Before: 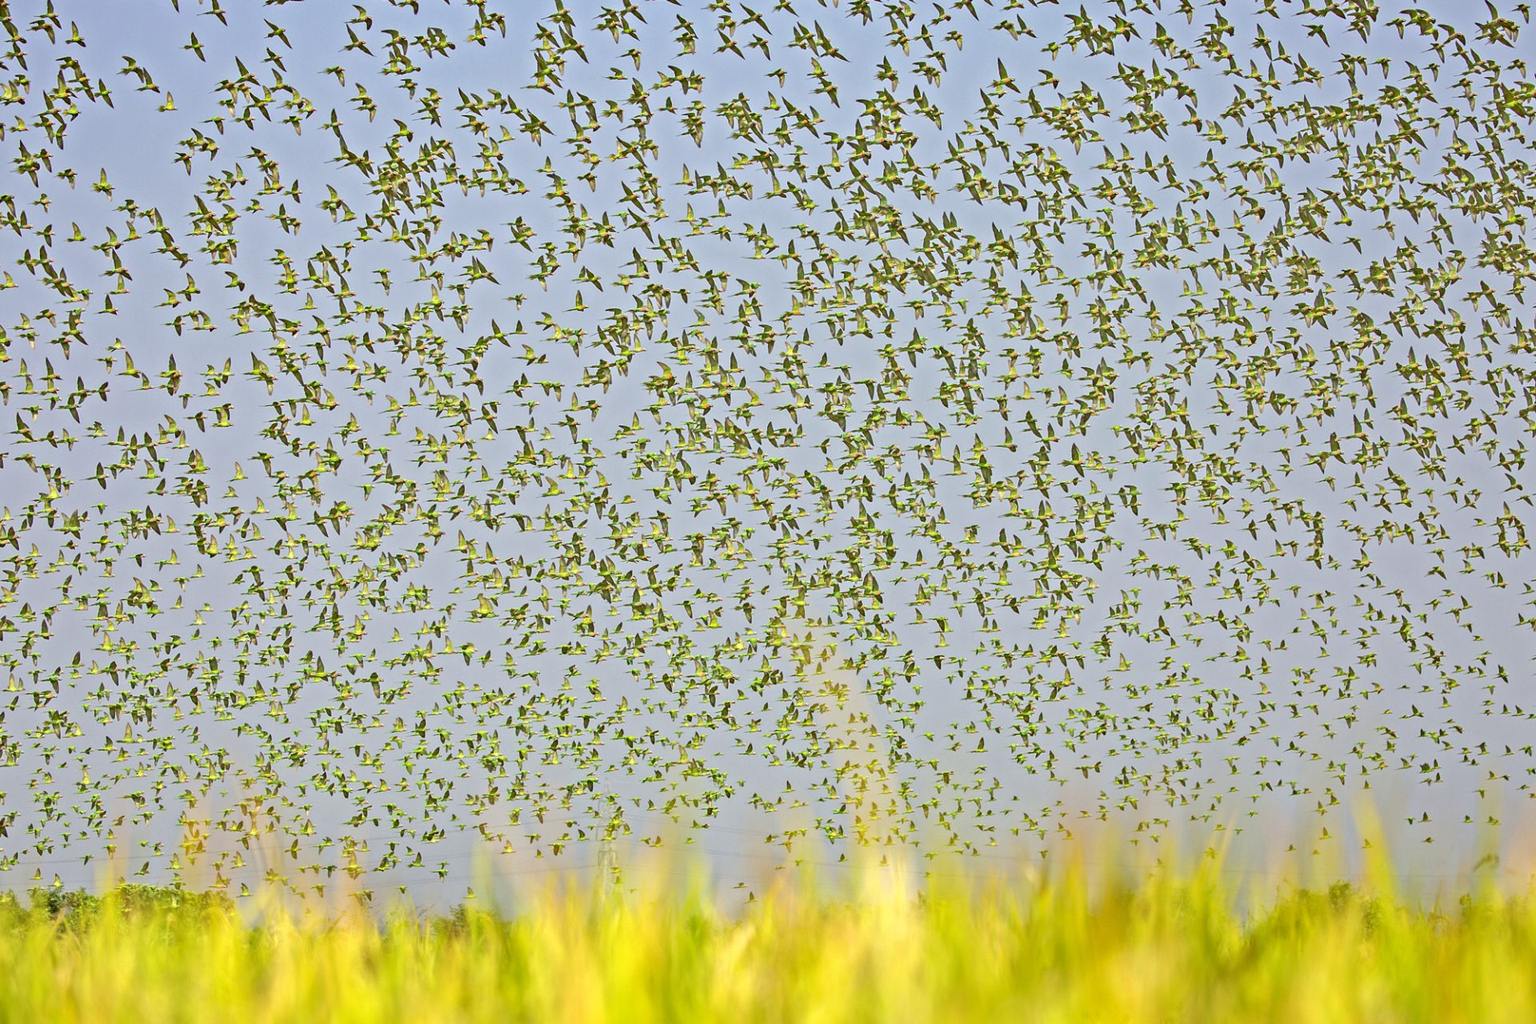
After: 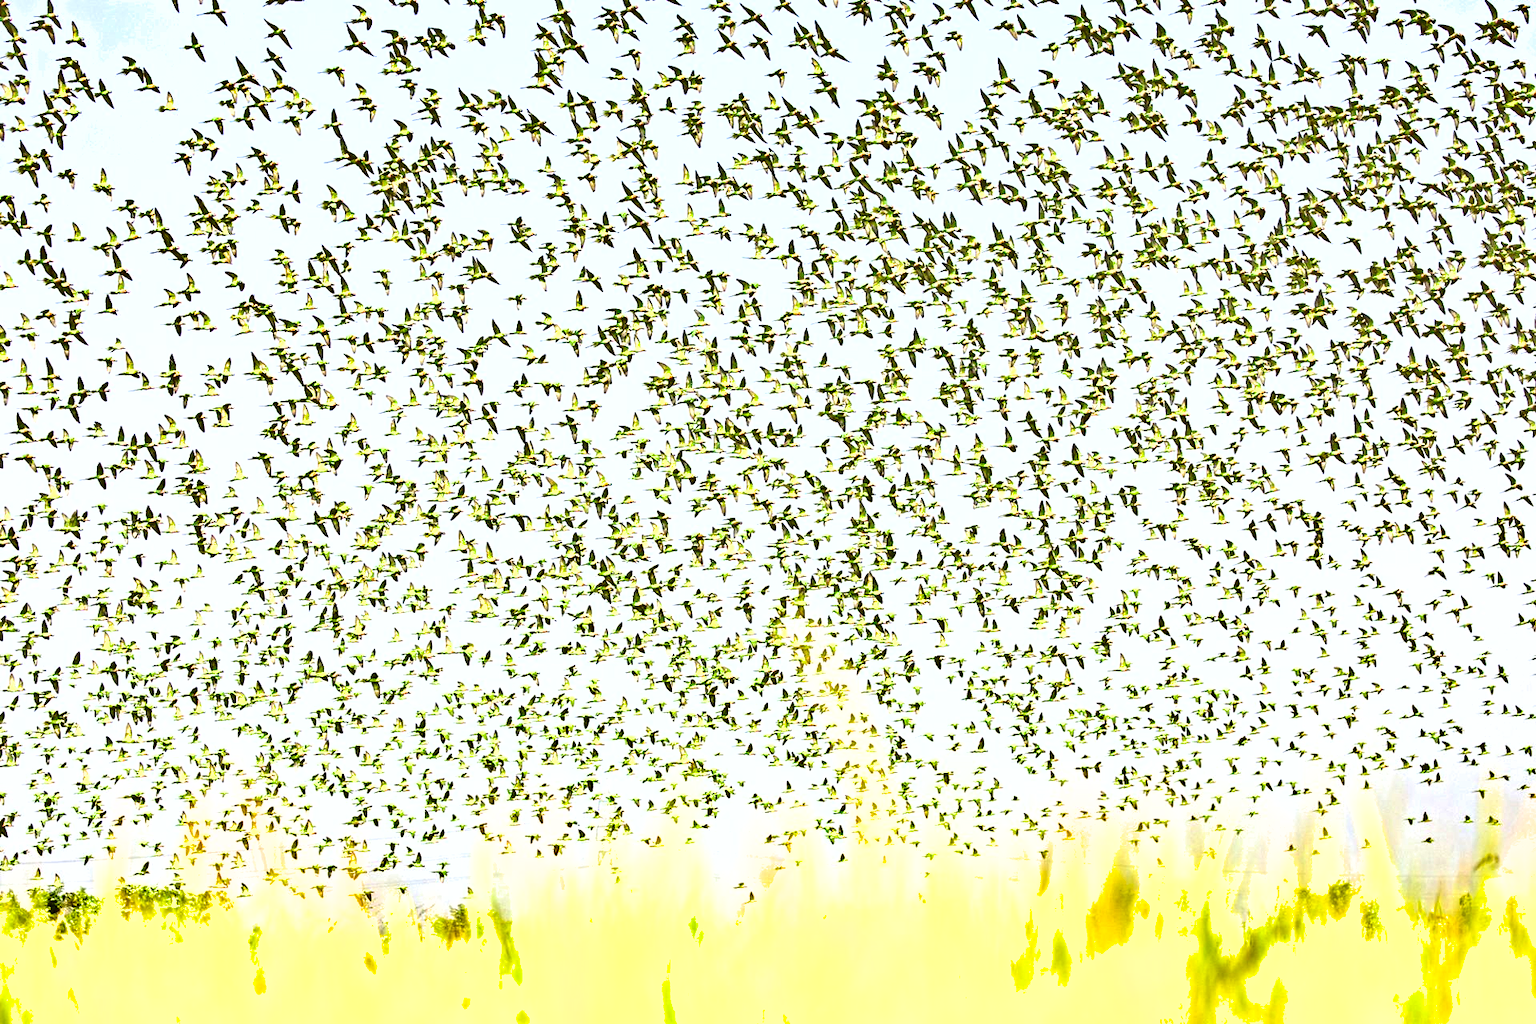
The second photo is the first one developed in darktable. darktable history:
exposure: black level correction 0, exposure 1.2 EV, compensate highlight preservation false
shadows and highlights: low approximation 0.01, soften with gaussian
